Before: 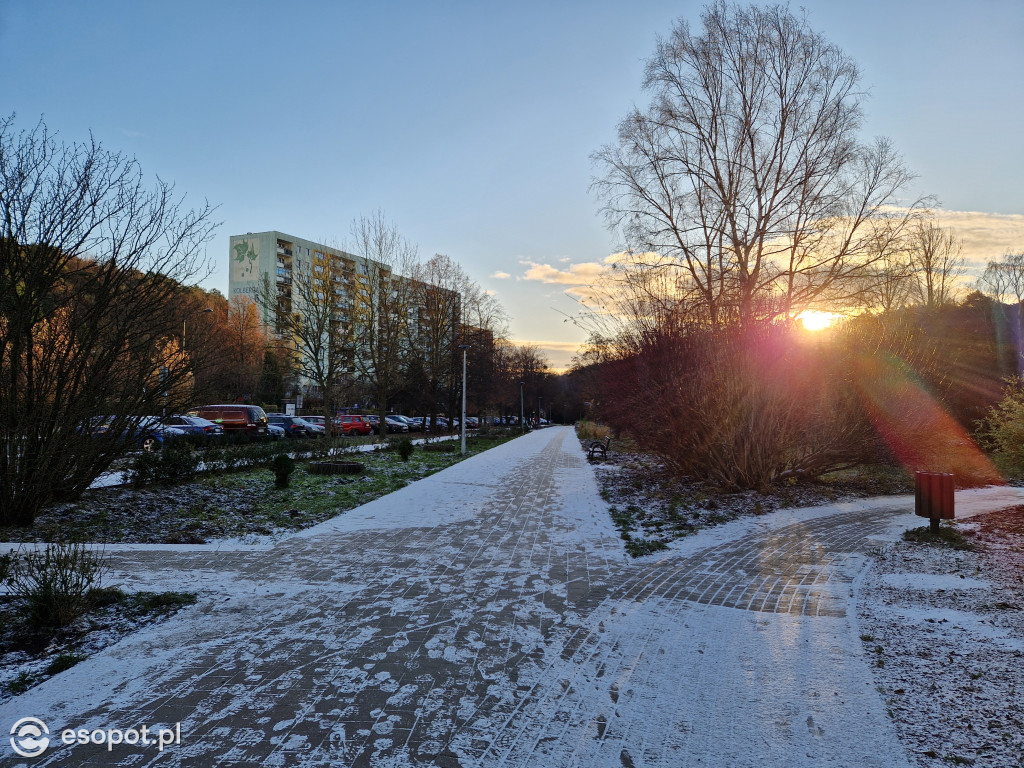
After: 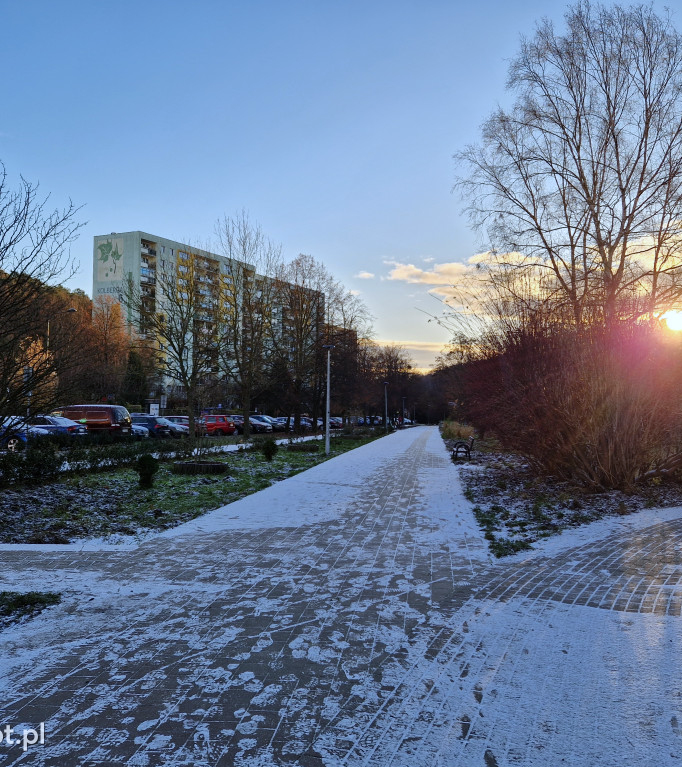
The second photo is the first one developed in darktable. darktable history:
white balance: red 0.954, blue 1.079
vibrance: vibrance 15%
crop and rotate: left 13.342%, right 19.991%
